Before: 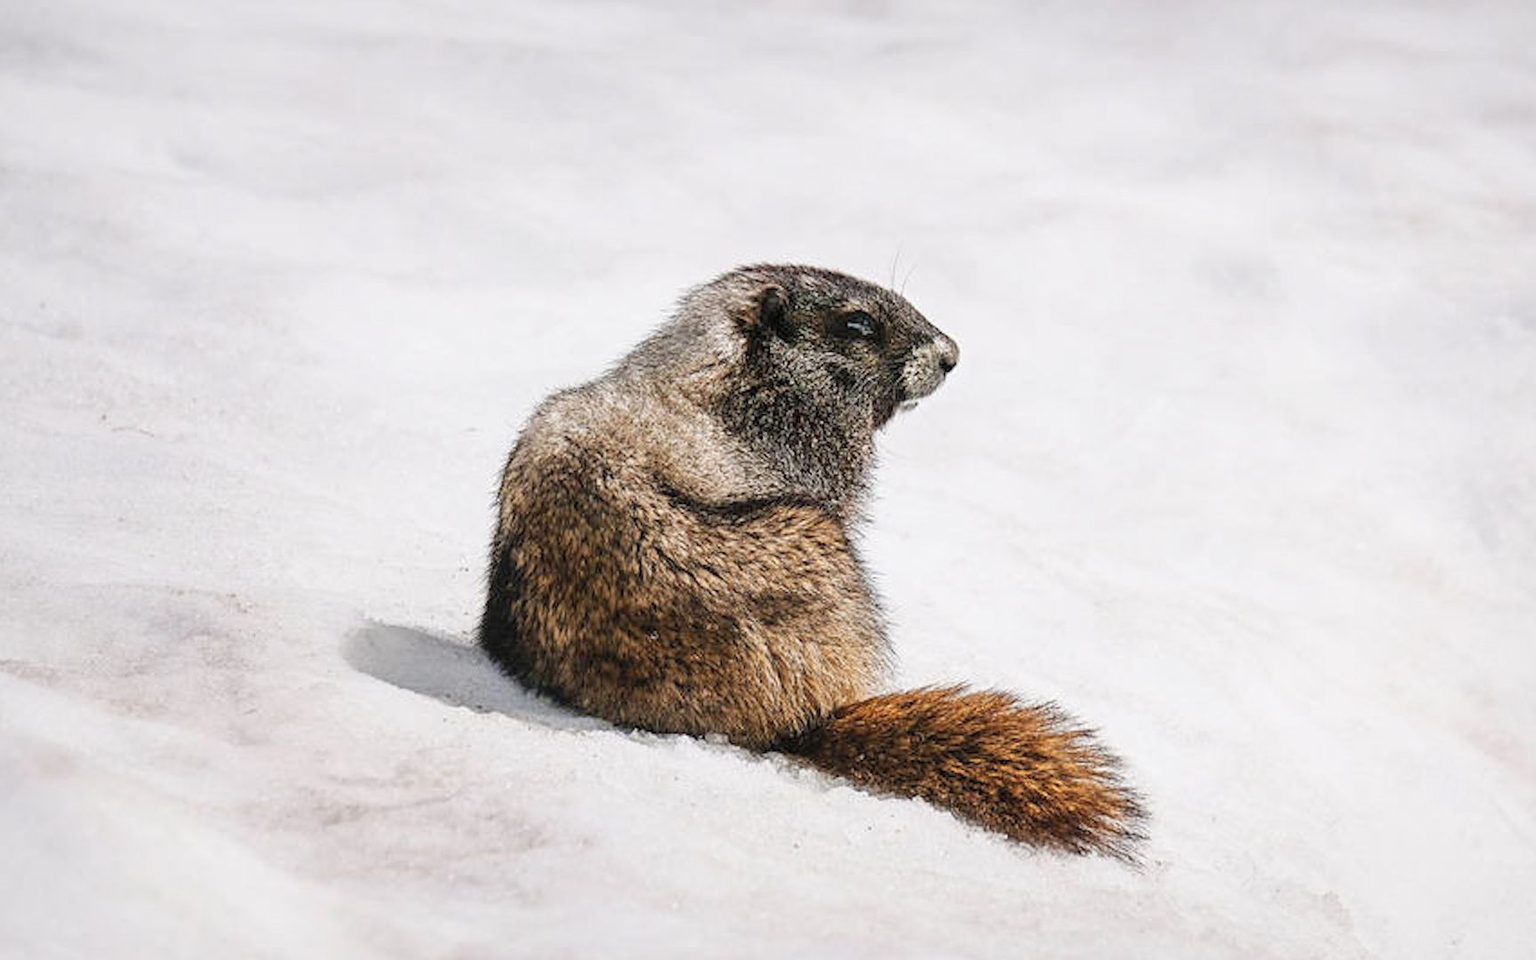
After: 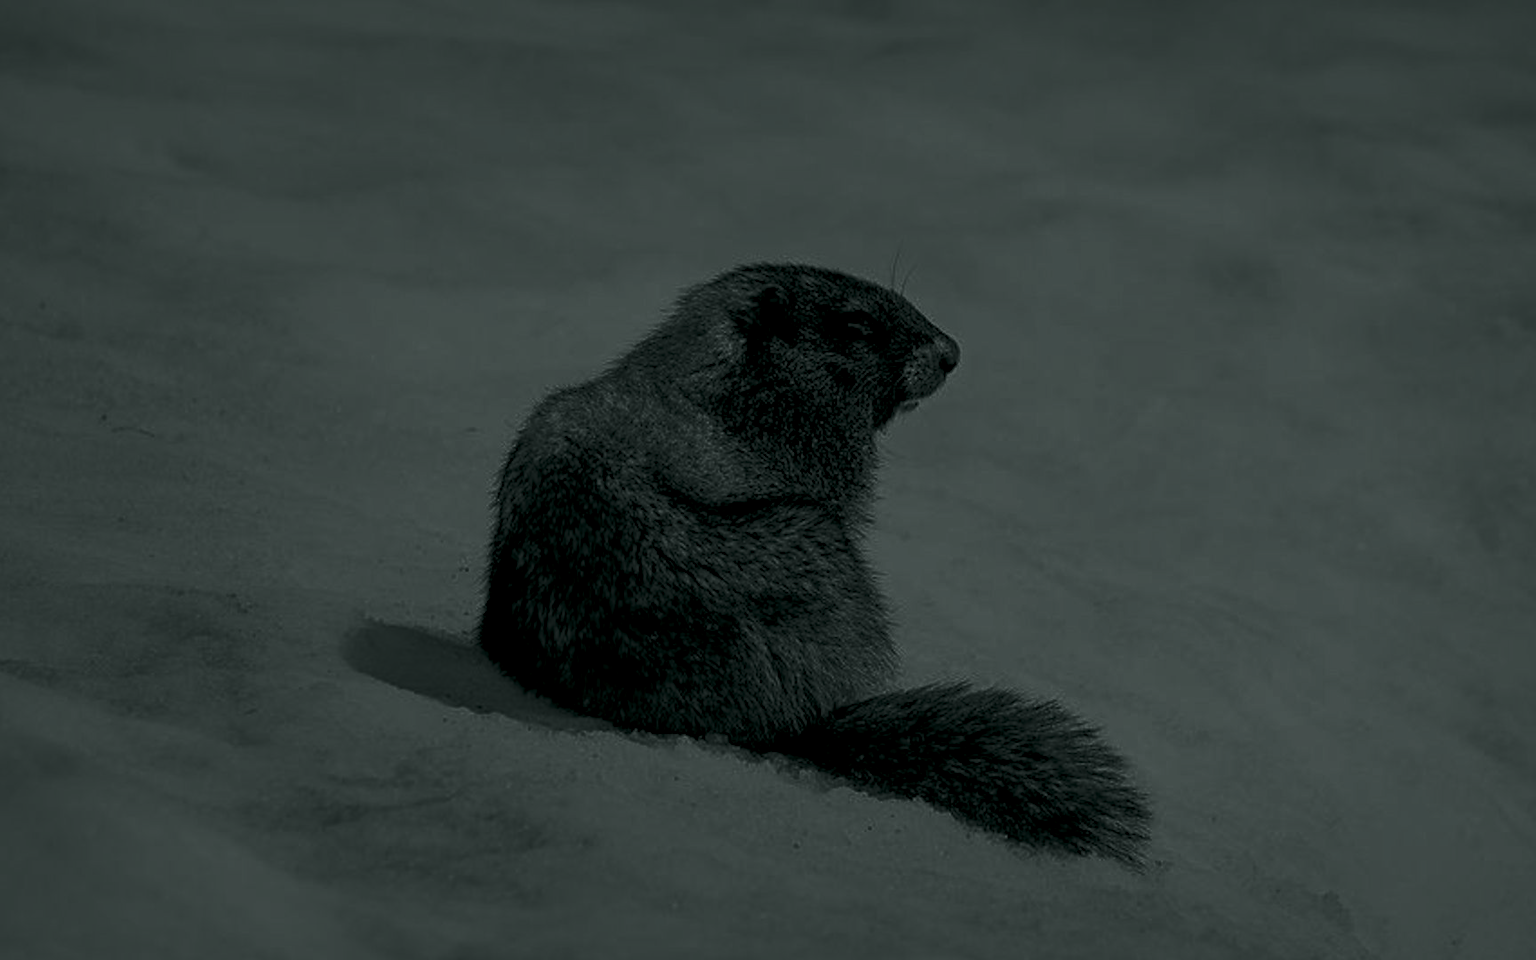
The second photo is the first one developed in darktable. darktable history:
colorize: hue 90°, saturation 19%, lightness 1.59%, version 1
tone equalizer: on, module defaults
base curve: curves: ch0 [(0, 0) (0.826, 0.587) (1, 1)]
